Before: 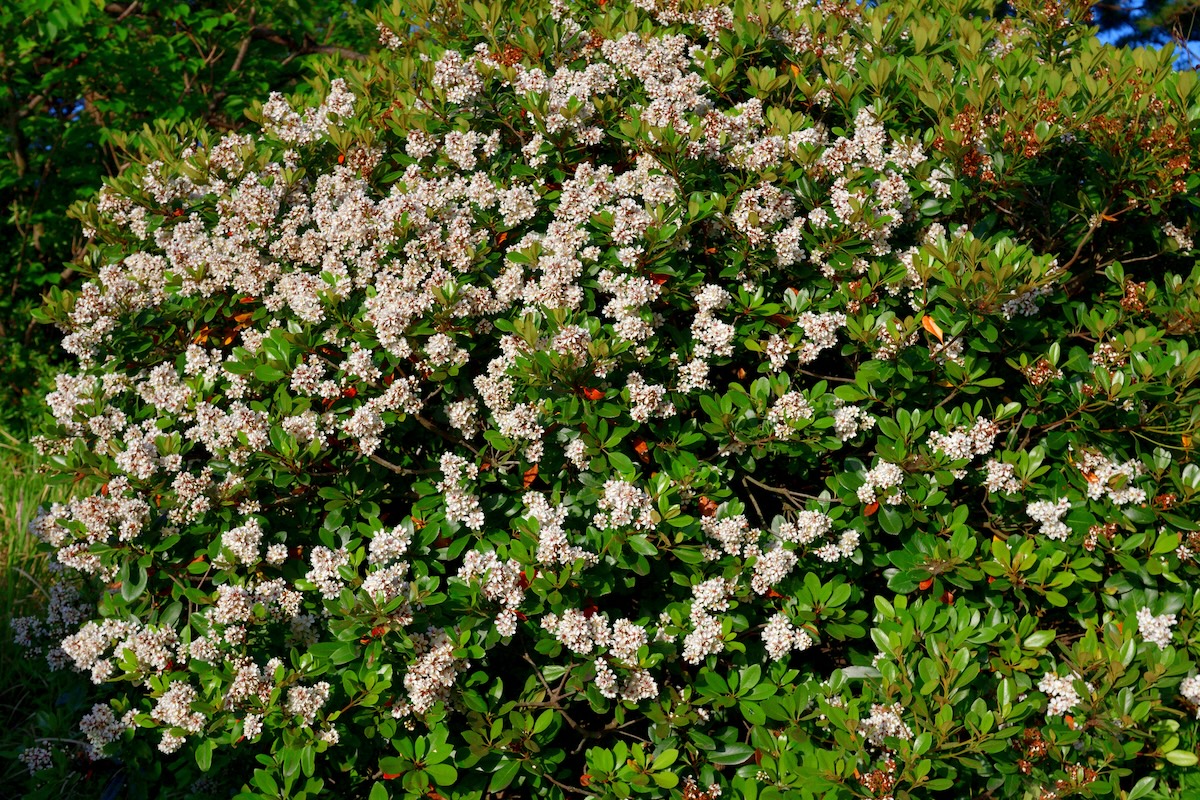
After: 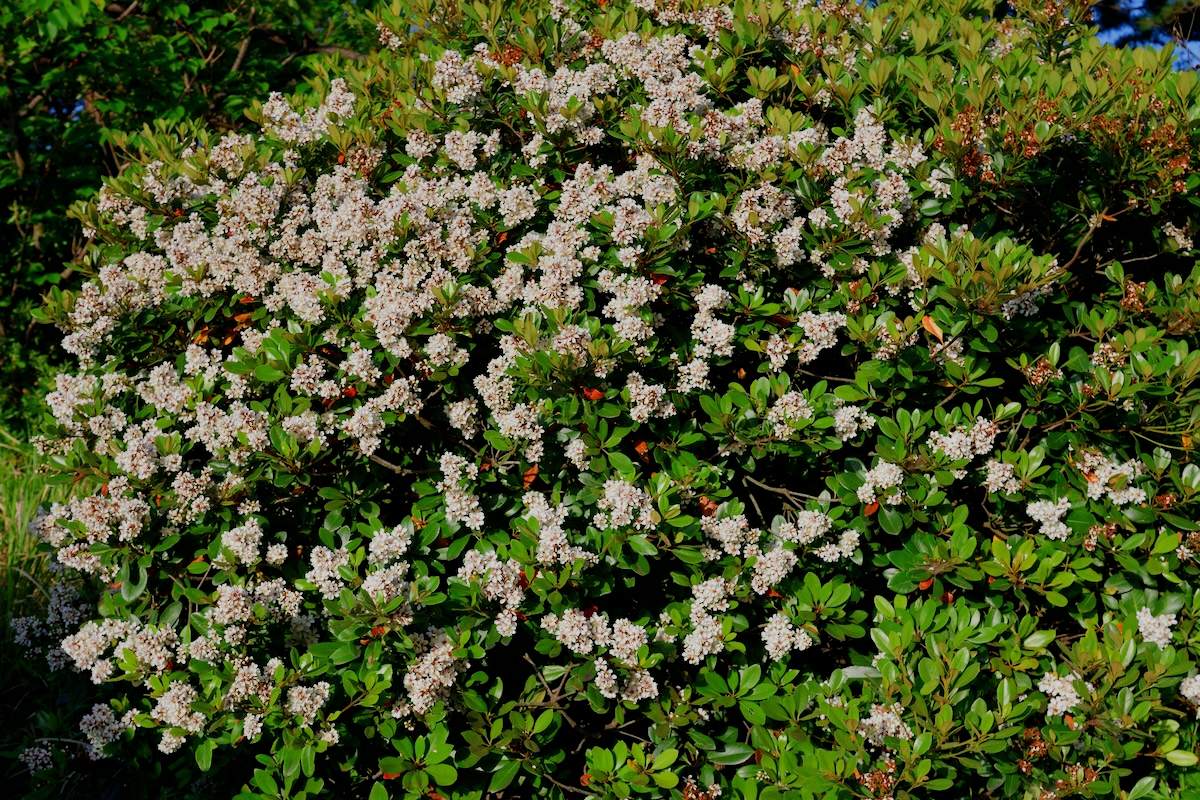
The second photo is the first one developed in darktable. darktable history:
exposure: compensate exposure bias true, compensate highlight preservation false
filmic rgb: black relative exposure -7.65 EV, white relative exposure 4.56 EV, threshold 3.06 EV, hardness 3.61, enable highlight reconstruction true
